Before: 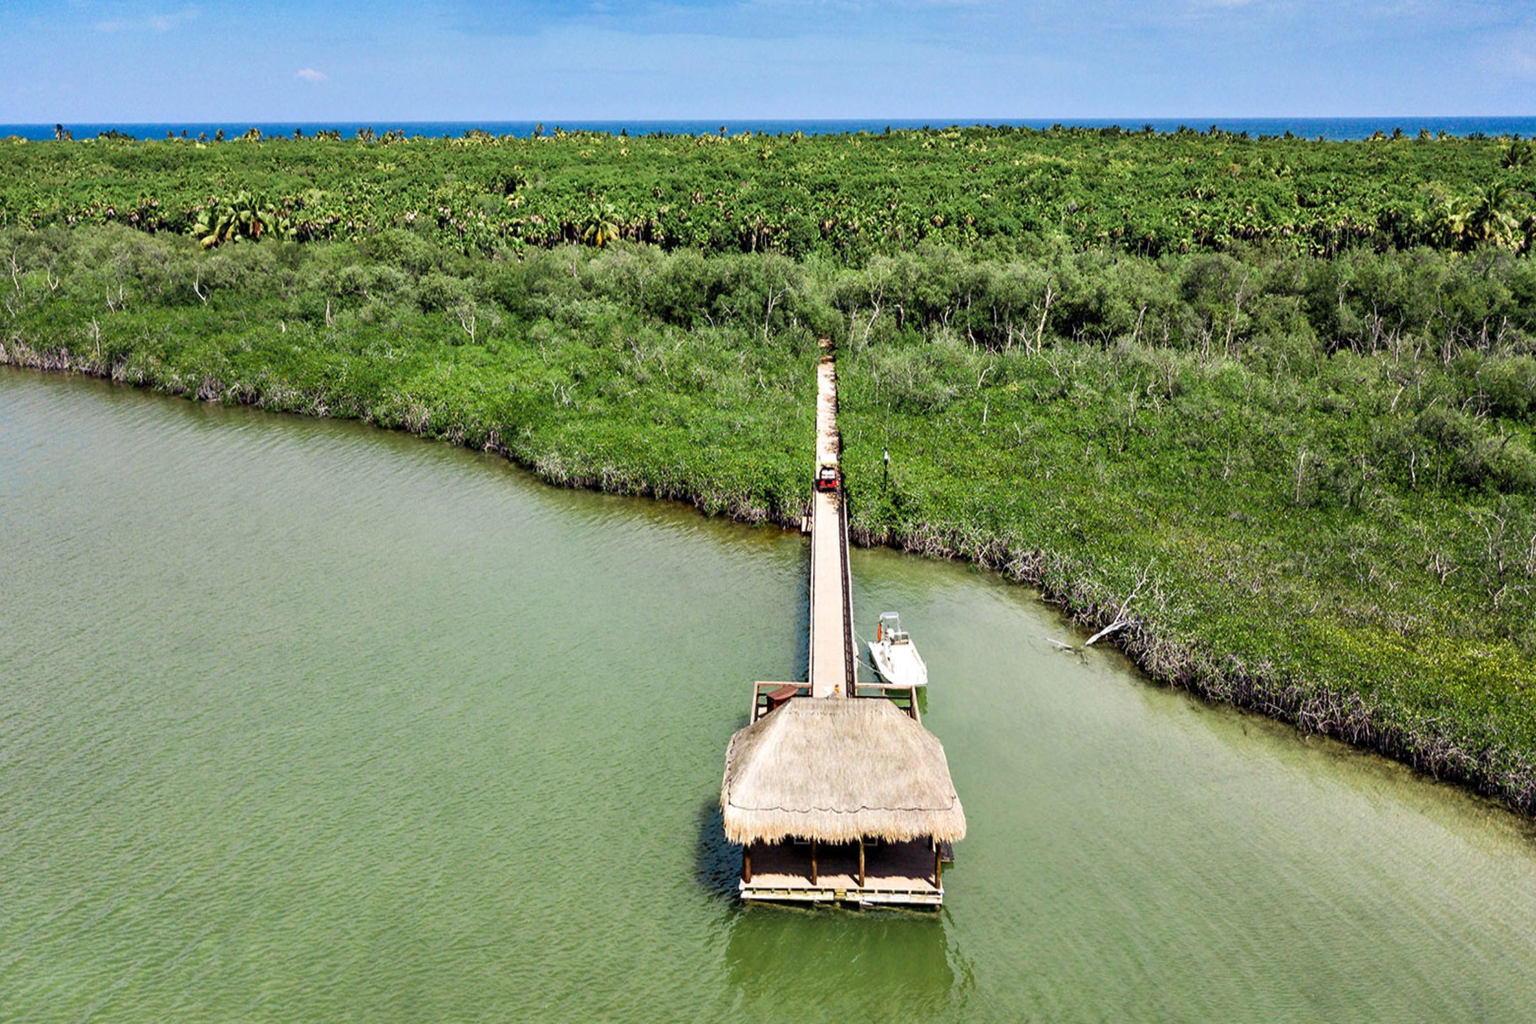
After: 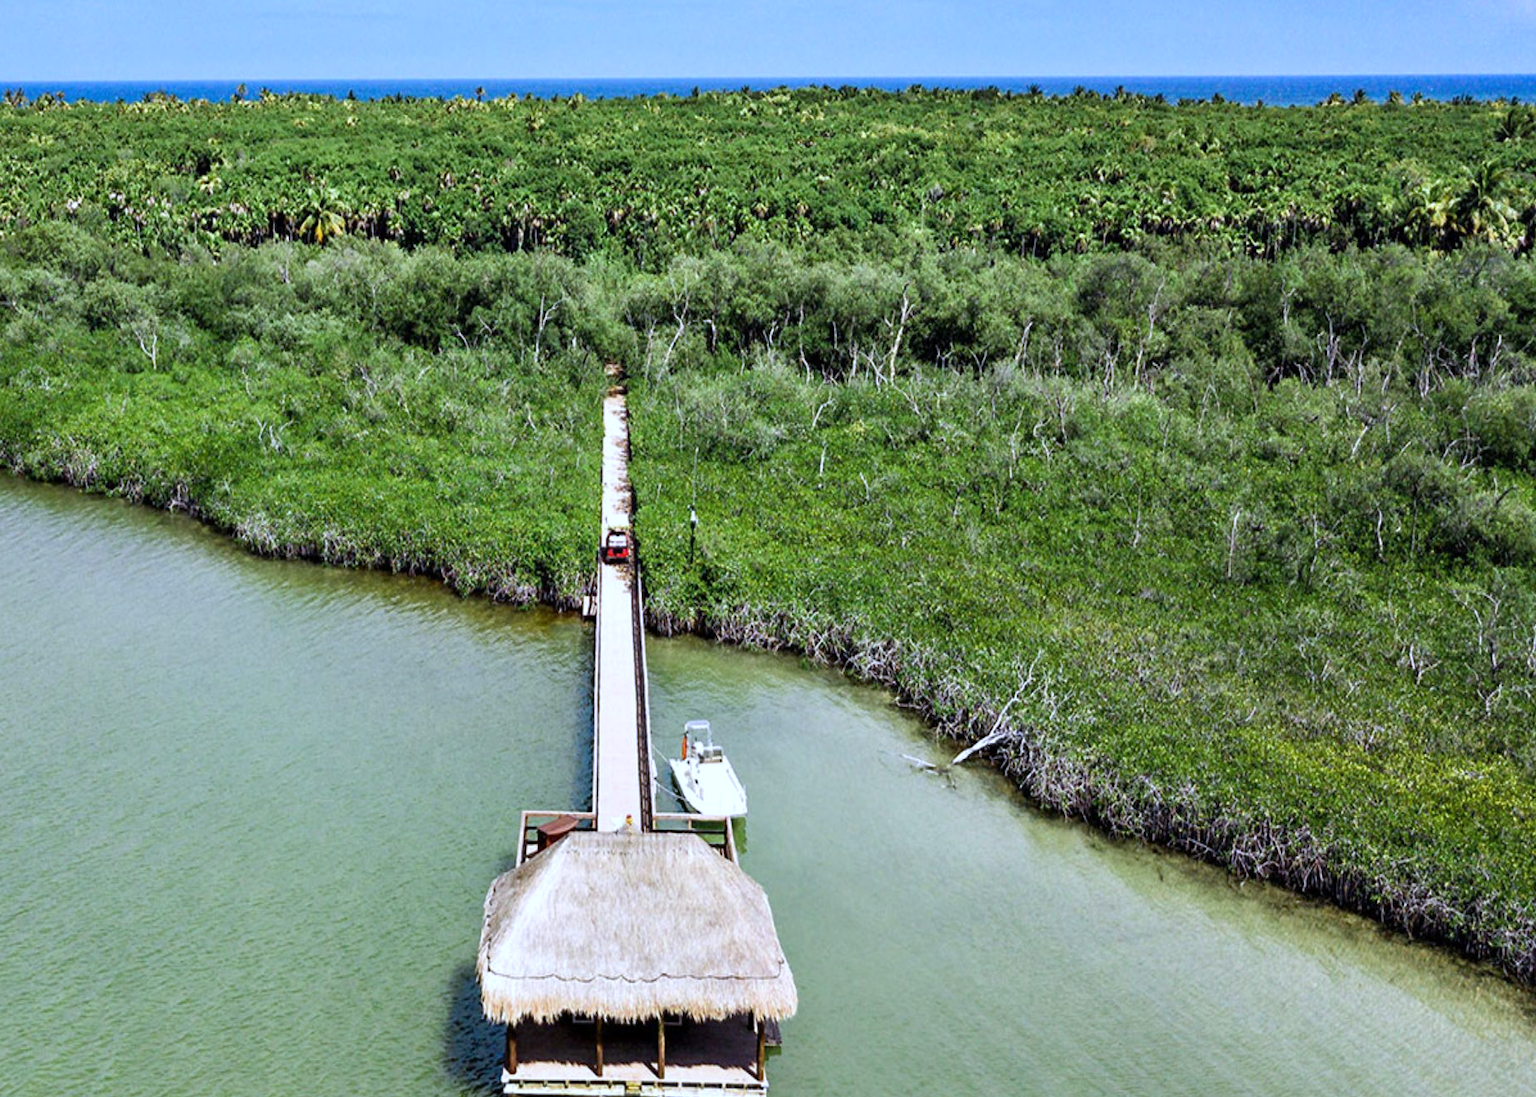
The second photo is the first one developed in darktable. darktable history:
crop: left 23.095%, top 5.827%, bottom 11.854%
white balance: red 0.948, green 1.02, blue 1.176
